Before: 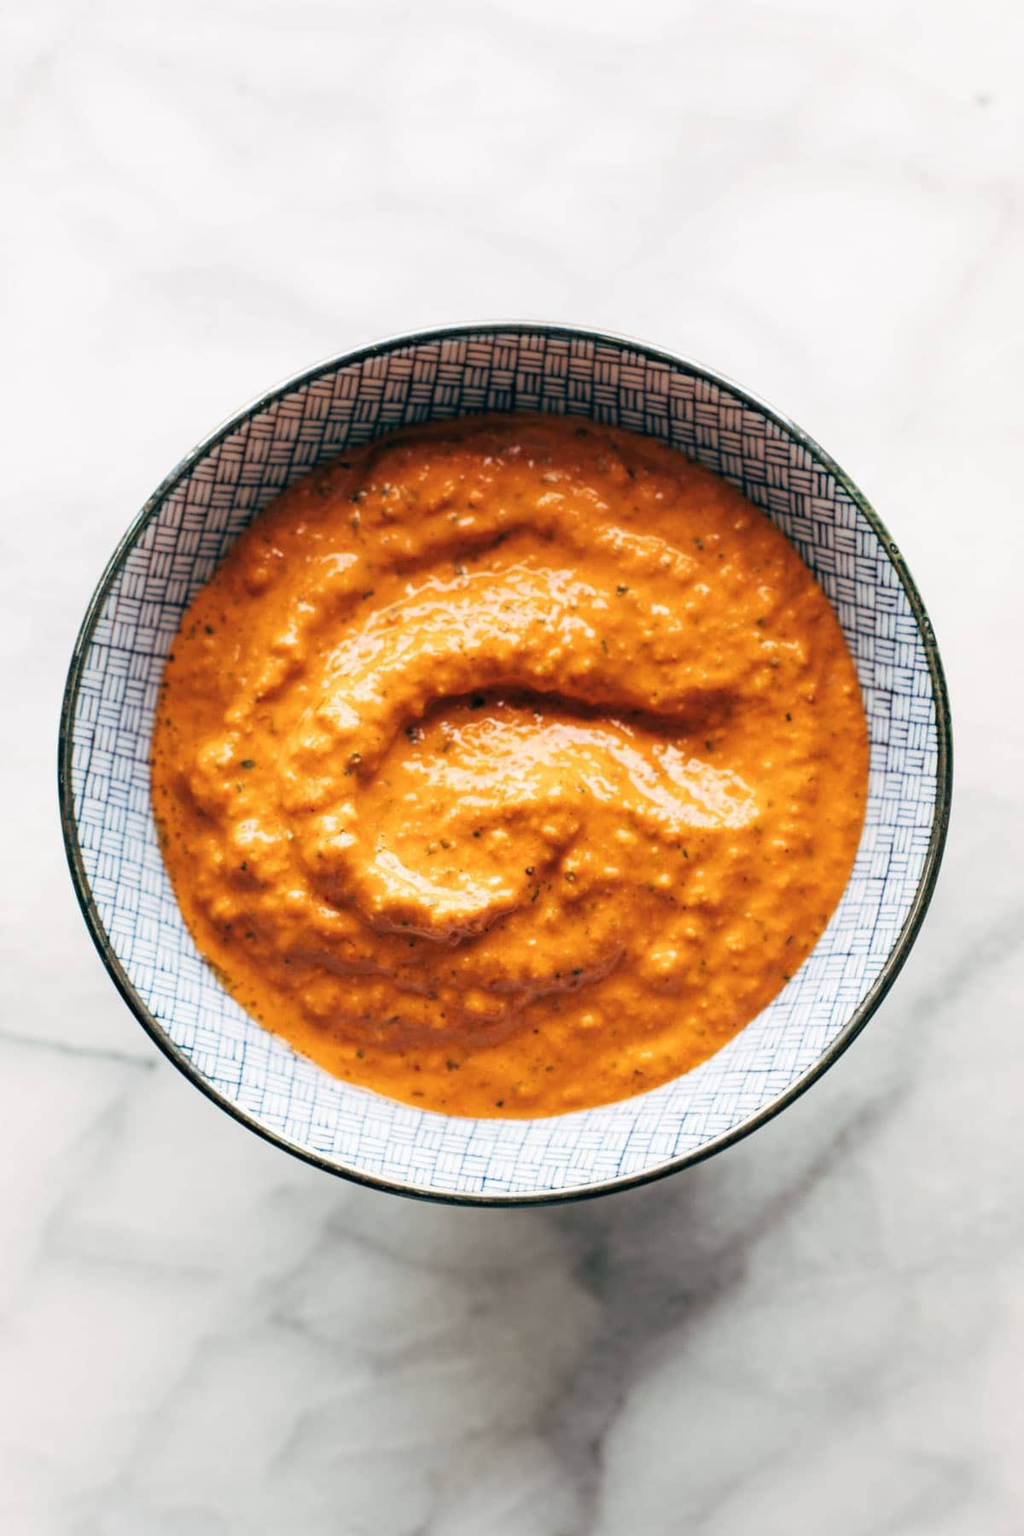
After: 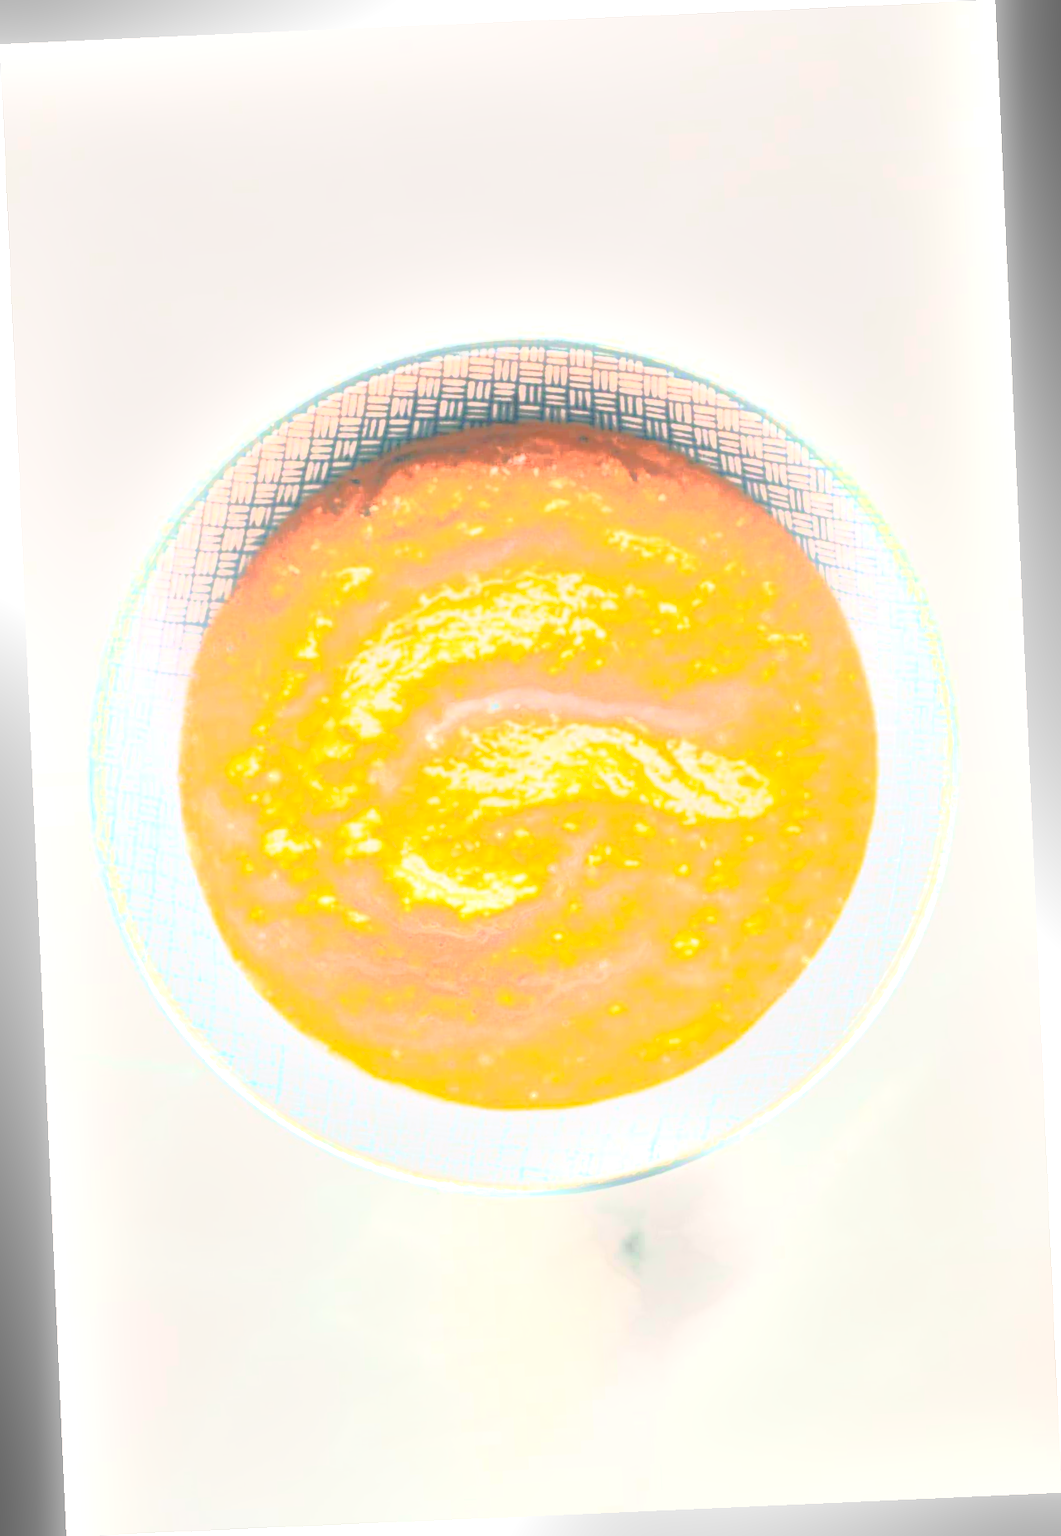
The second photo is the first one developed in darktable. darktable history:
contrast brightness saturation: contrast 0.39, brightness 0.1
white balance: red 1.009, blue 0.985
local contrast: highlights 100%, shadows 100%, detail 120%, midtone range 0.2
rotate and perspective: rotation -2.56°, automatic cropping off
tone equalizer: -7 EV -0.63 EV, -6 EV 1 EV, -5 EV -0.45 EV, -4 EV 0.43 EV, -3 EV 0.41 EV, -2 EV 0.15 EV, -1 EV -0.15 EV, +0 EV -0.39 EV, smoothing diameter 25%, edges refinement/feathering 10, preserve details guided filter
bloom: size 16%, threshold 98%, strength 20%
exposure: black level correction 0, exposure 2.088 EV, compensate exposure bias true, compensate highlight preservation false
base curve: curves: ch0 [(0, 0) (0.303, 0.277) (1, 1)]
